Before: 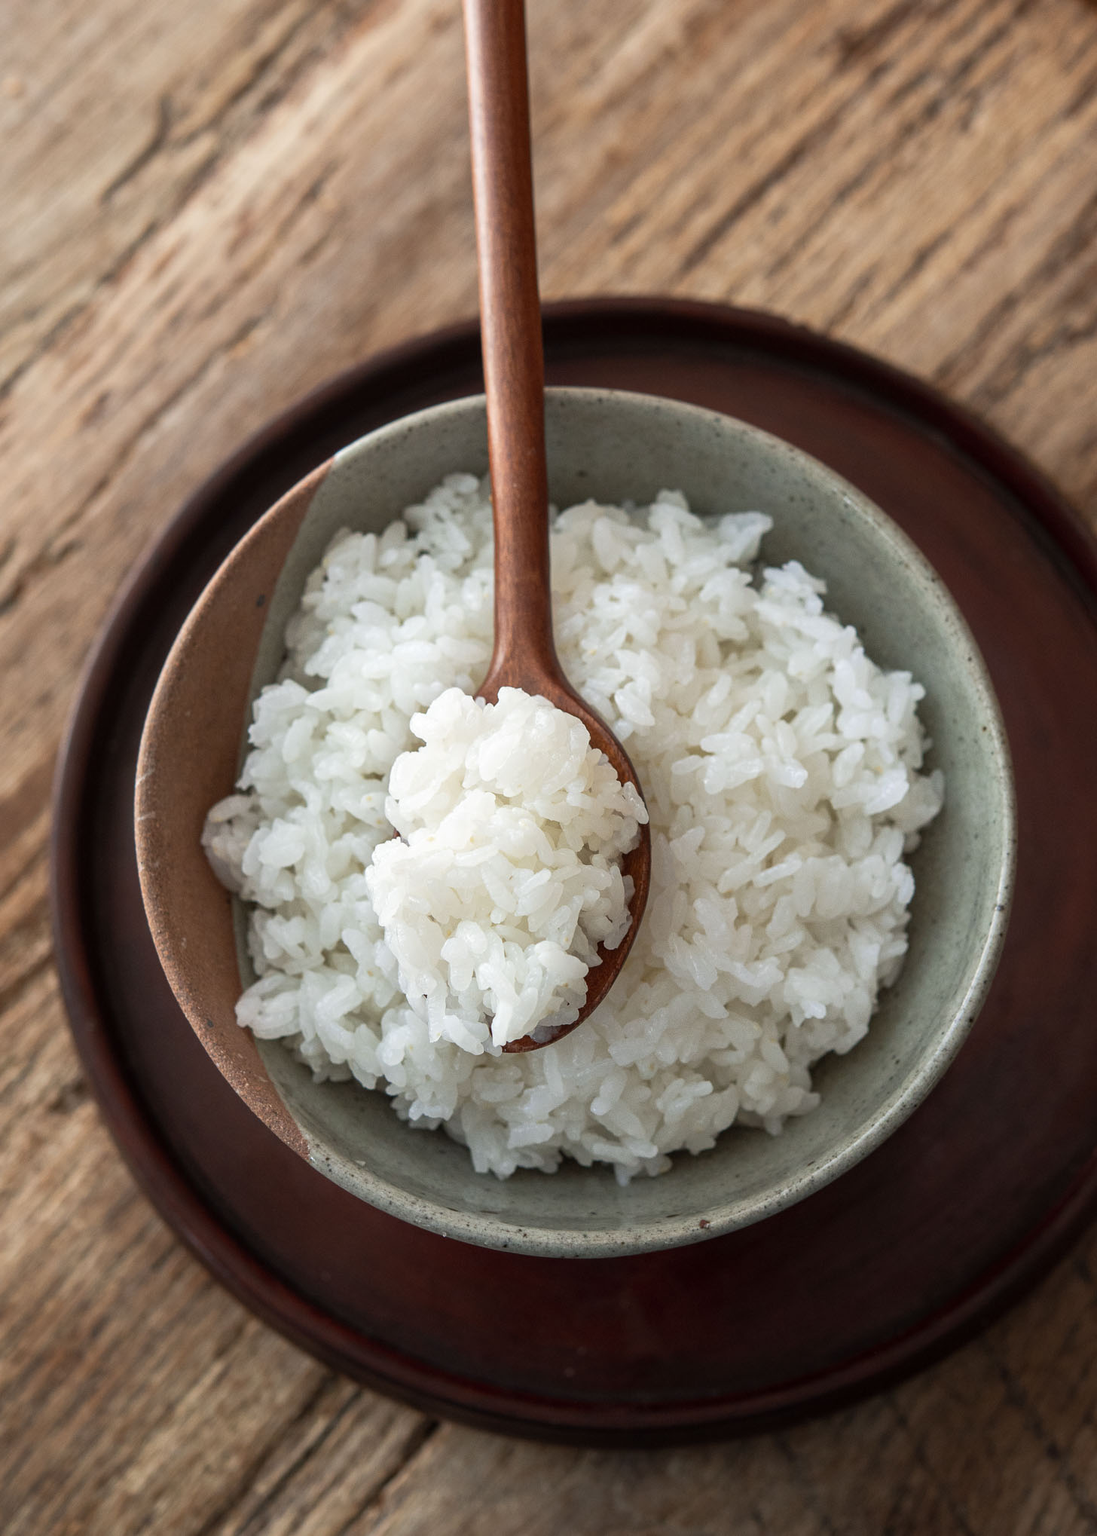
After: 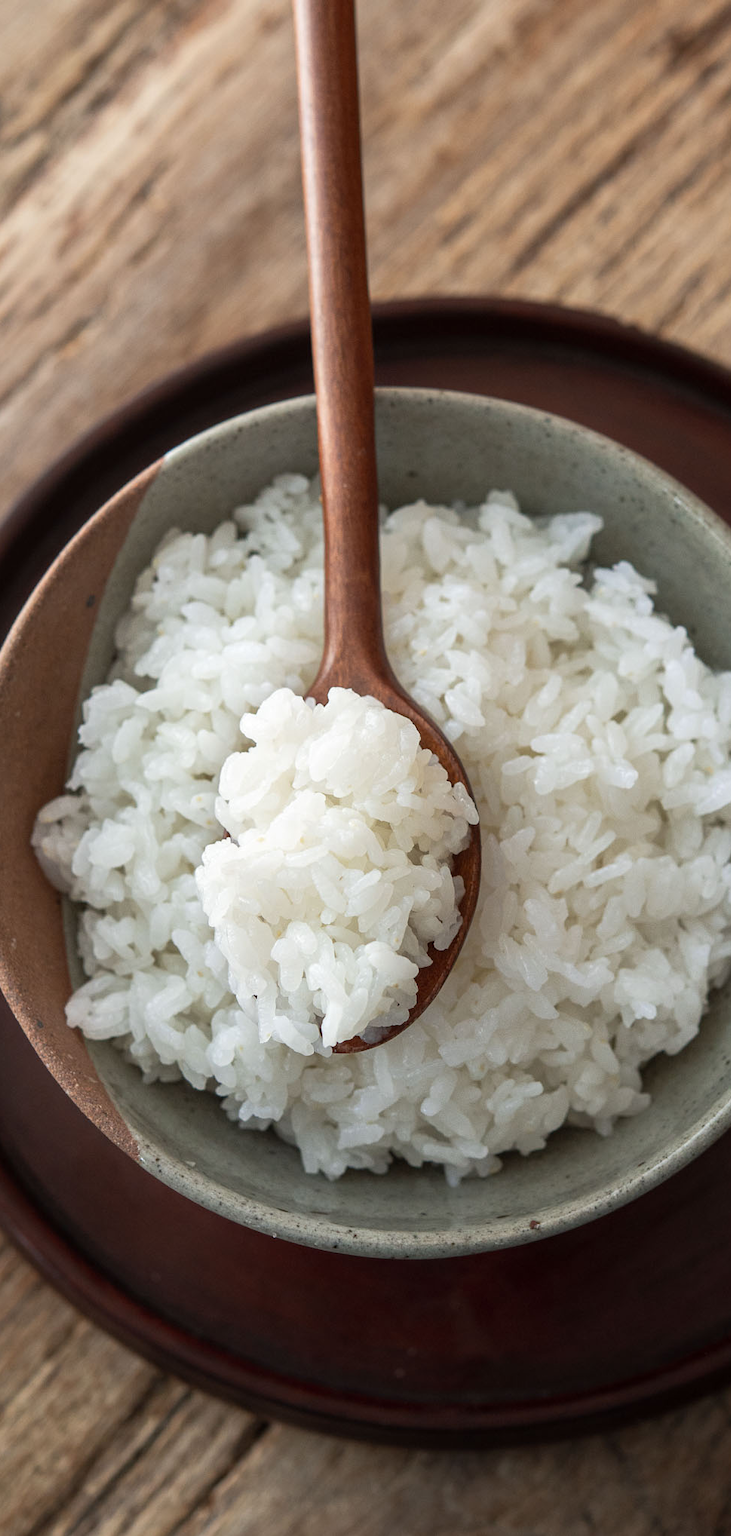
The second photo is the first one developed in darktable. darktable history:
crop and rotate: left 15.563%, right 17.797%
